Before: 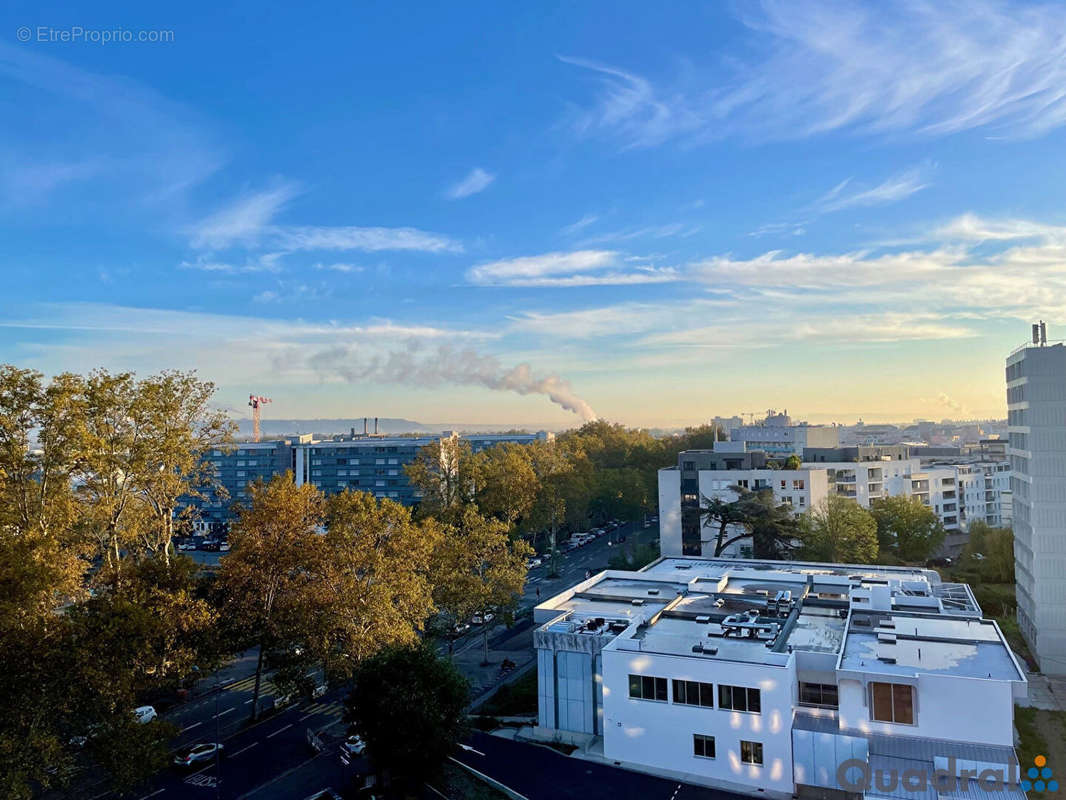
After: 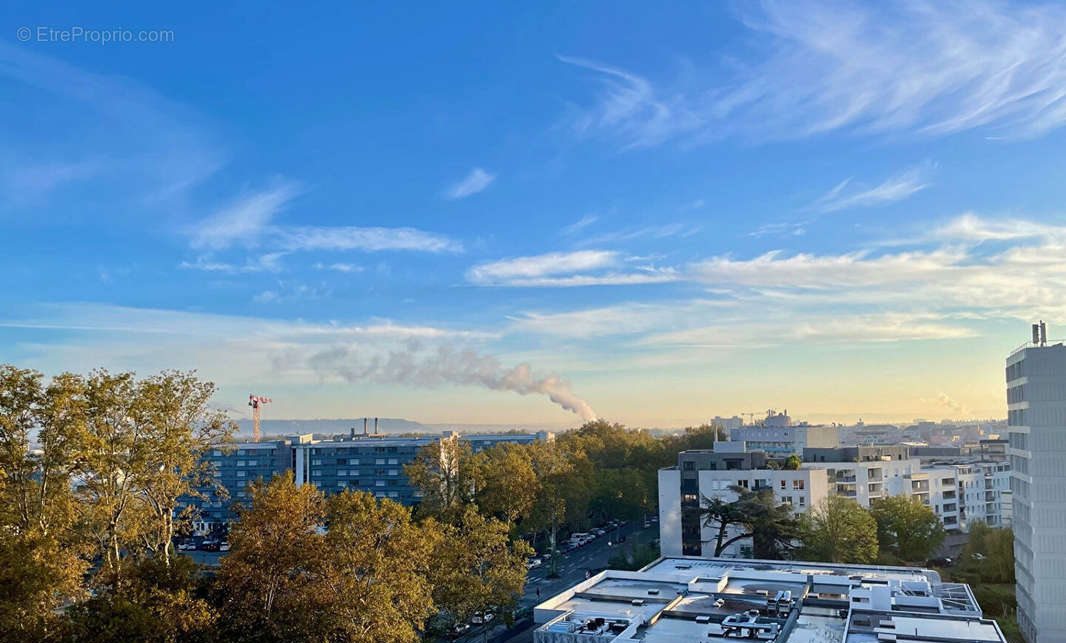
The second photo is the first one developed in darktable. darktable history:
crop: bottom 19.617%
